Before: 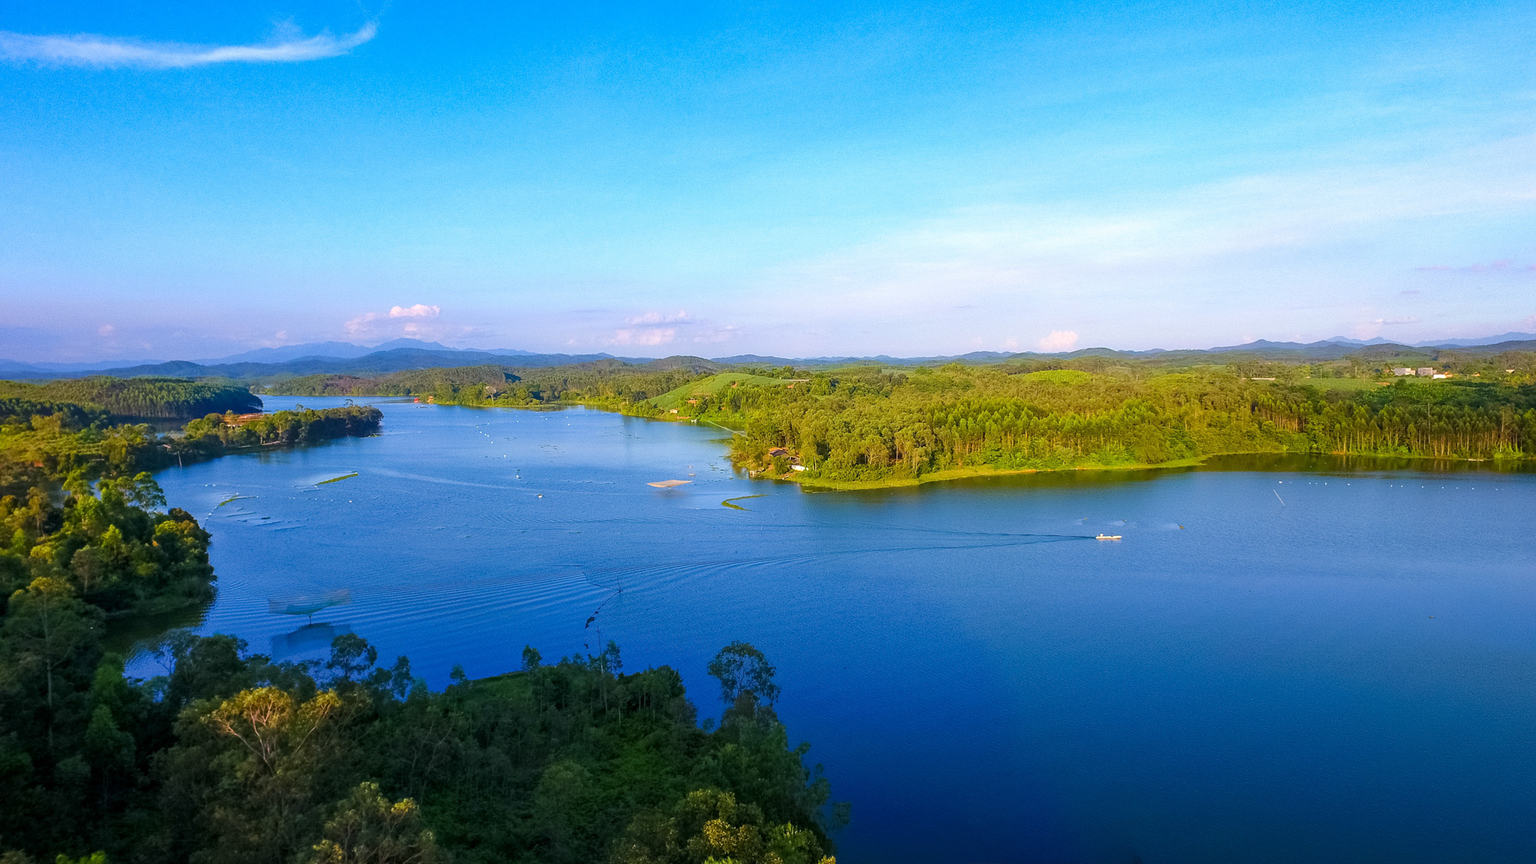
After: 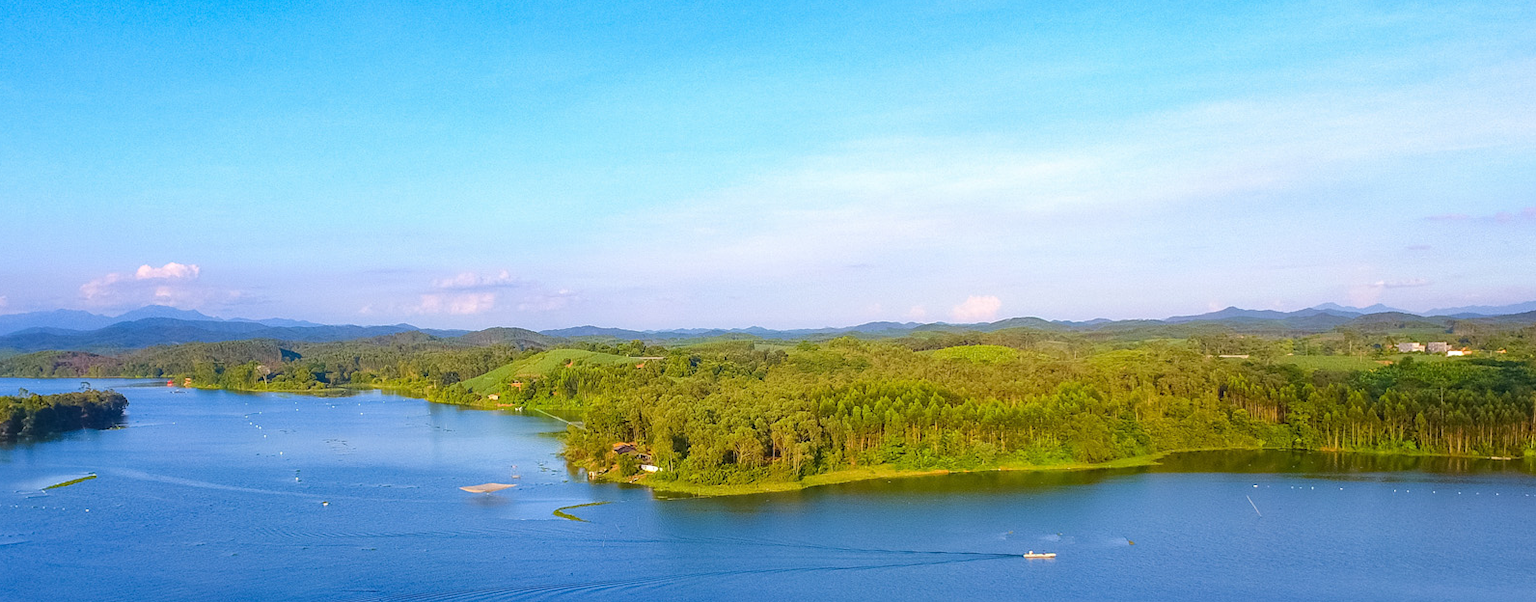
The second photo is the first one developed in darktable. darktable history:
crop: left 18.33%, top 11.073%, right 2.059%, bottom 33.391%
